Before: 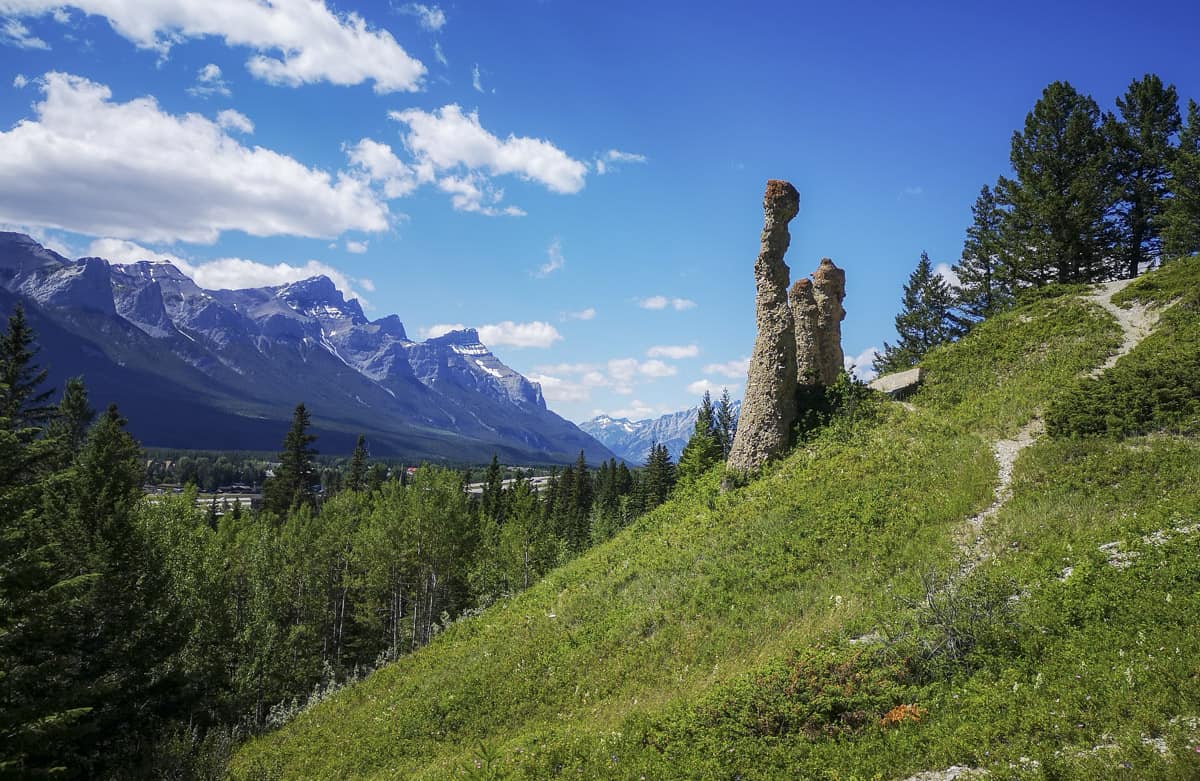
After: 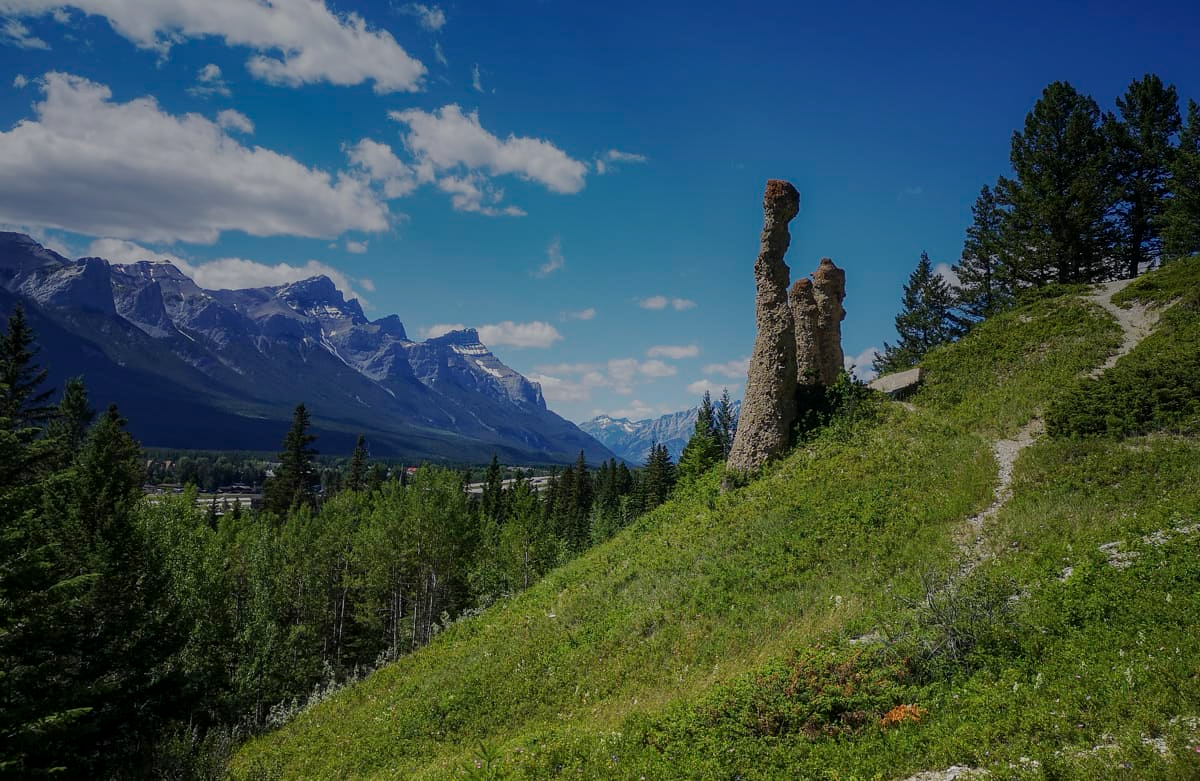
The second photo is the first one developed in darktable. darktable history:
graduated density: rotation 5.63°, offset 76.9
